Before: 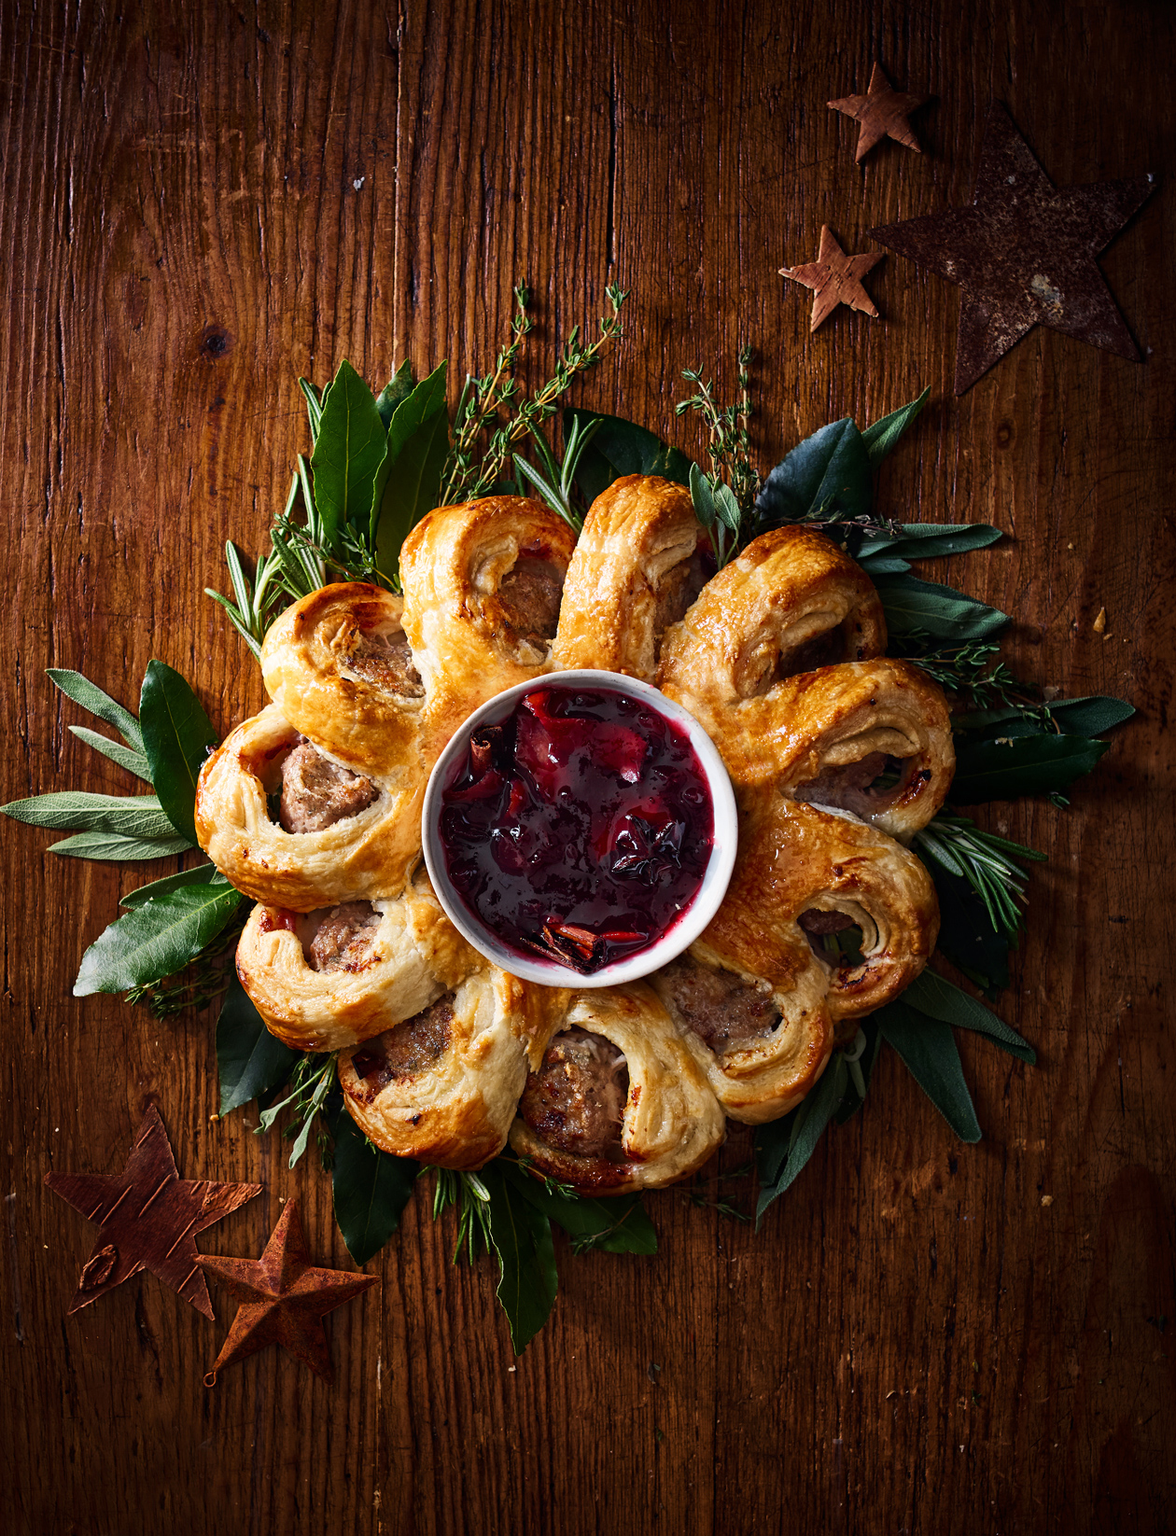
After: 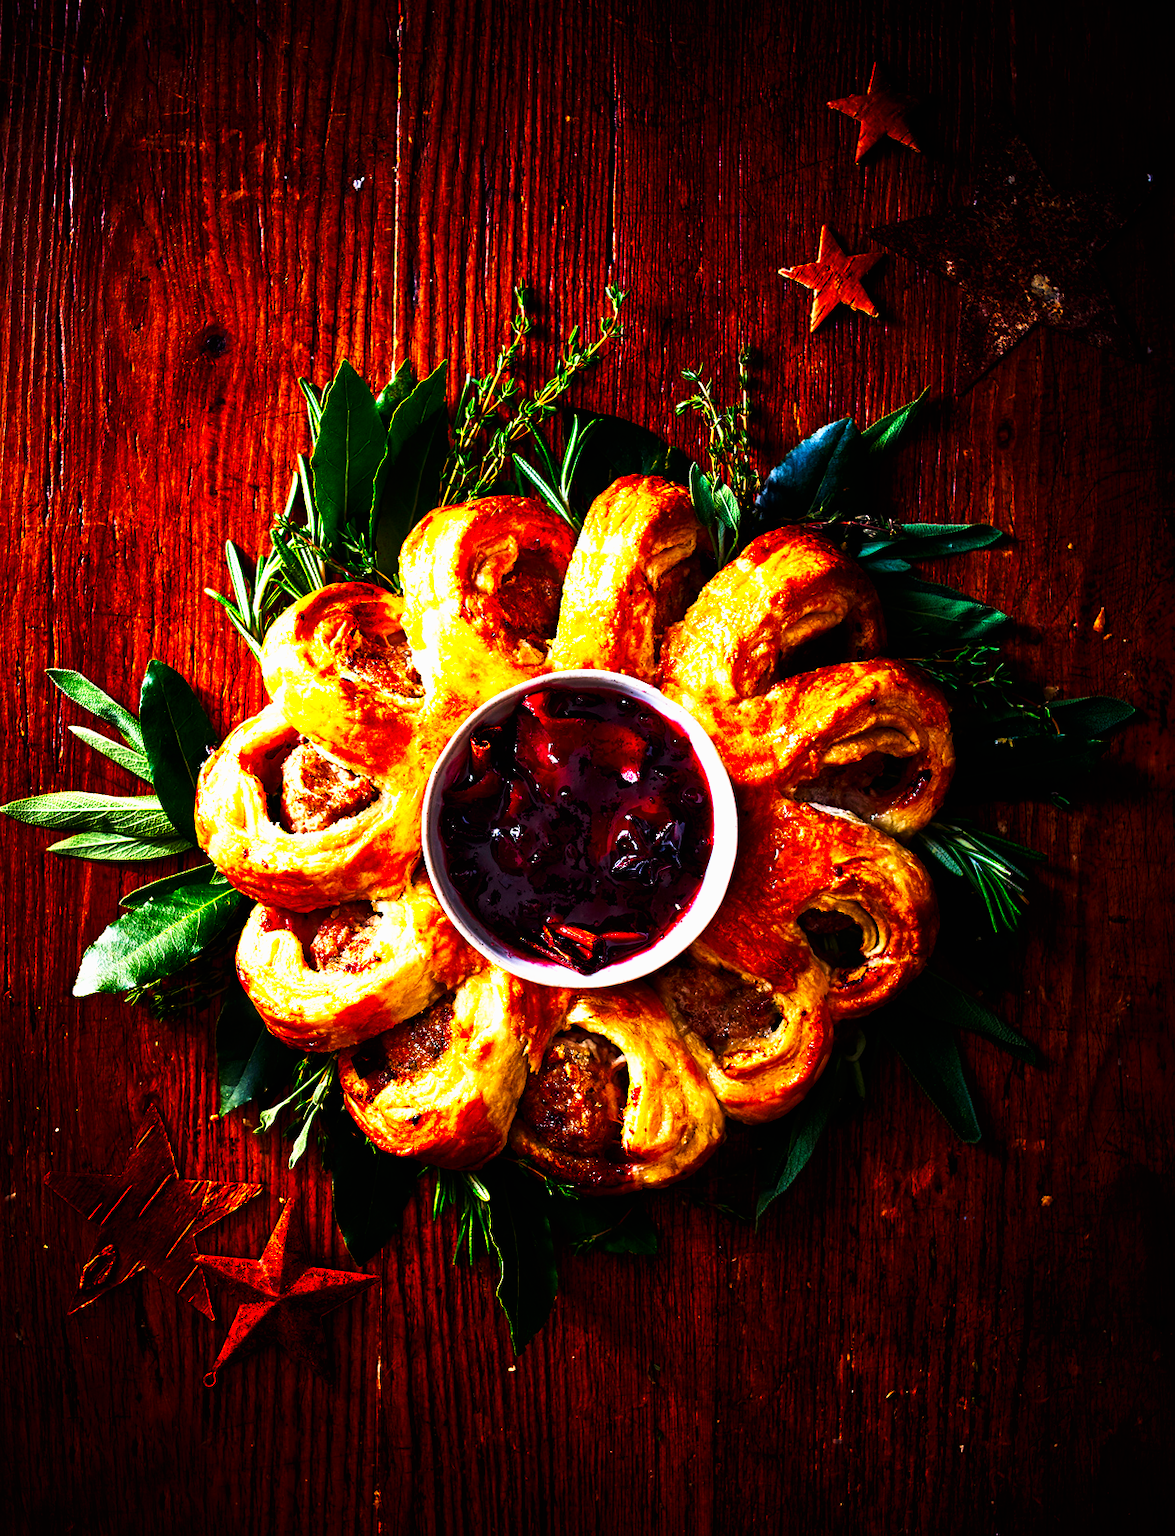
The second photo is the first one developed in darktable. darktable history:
velvia: on, module defaults
contrast brightness saturation: contrast -0.19, saturation 0.19
tone curve: curves: ch0 [(0, 0) (0.003, 0) (0.011, 0) (0.025, 0) (0.044, 0.001) (0.069, 0.003) (0.1, 0.003) (0.136, 0.006) (0.177, 0.014) (0.224, 0.056) (0.277, 0.128) (0.335, 0.218) (0.399, 0.346) (0.468, 0.512) (0.543, 0.713) (0.623, 0.898) (0.709, 0.987) (0.801, 0.99) (0.898, 0.99) (1, 1)], preserve colors none
exposure: compensate highlight preservation false
